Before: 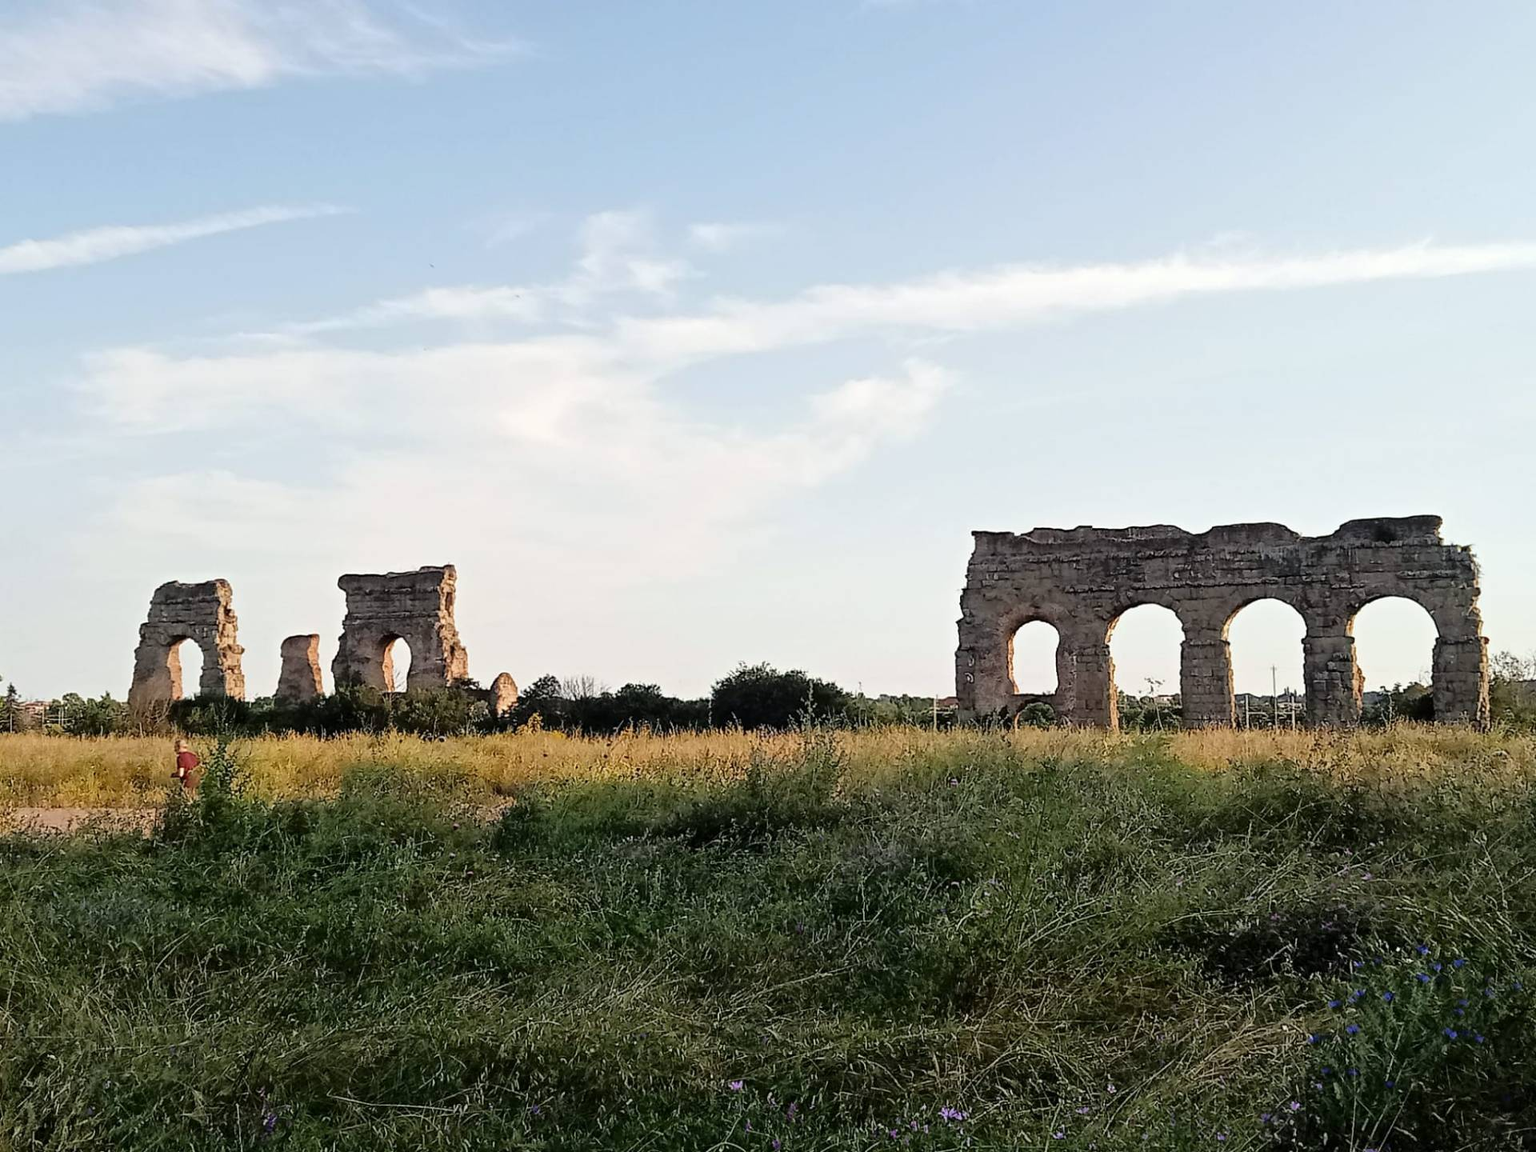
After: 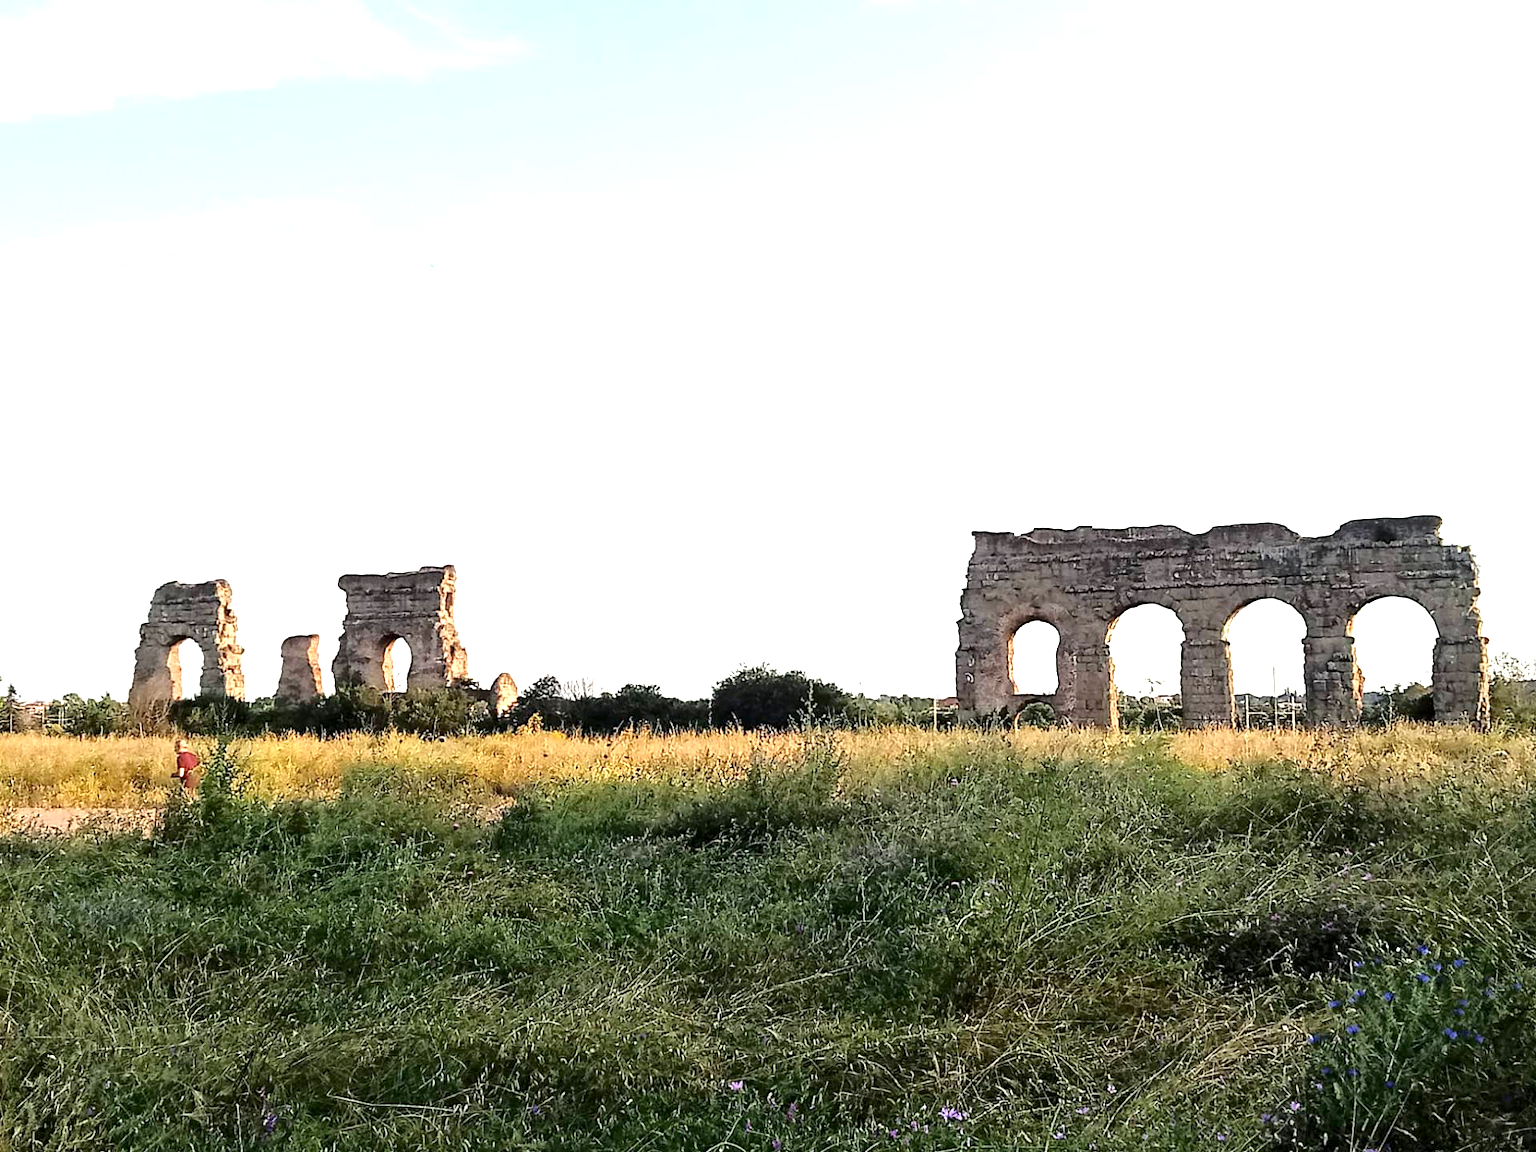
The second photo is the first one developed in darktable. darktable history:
exposure: black level correction 0.001, exposure 1.05 EV, compensate exposure bias true, compensate highlight preservation false
